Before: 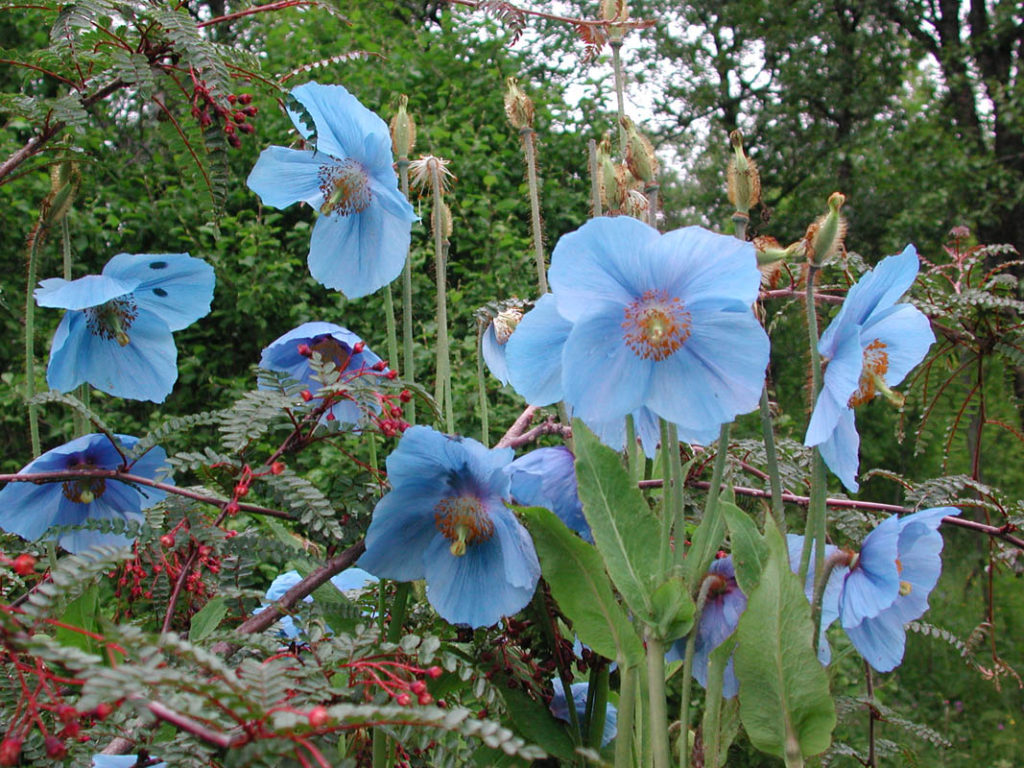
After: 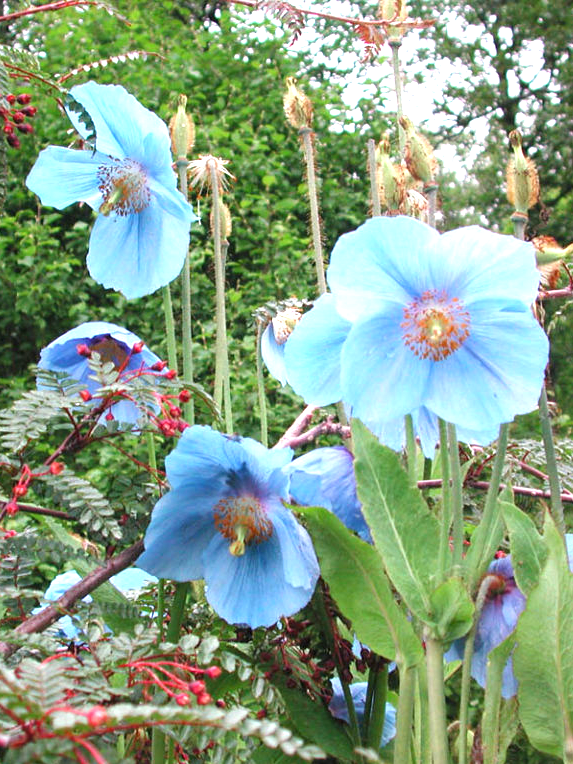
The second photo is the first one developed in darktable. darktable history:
exposure: black level correction 0, exposure 1.1 EV, compensate highlight preservation false
crop: left 21.674%, right 22.086%
white balance: red 1, blue 1
